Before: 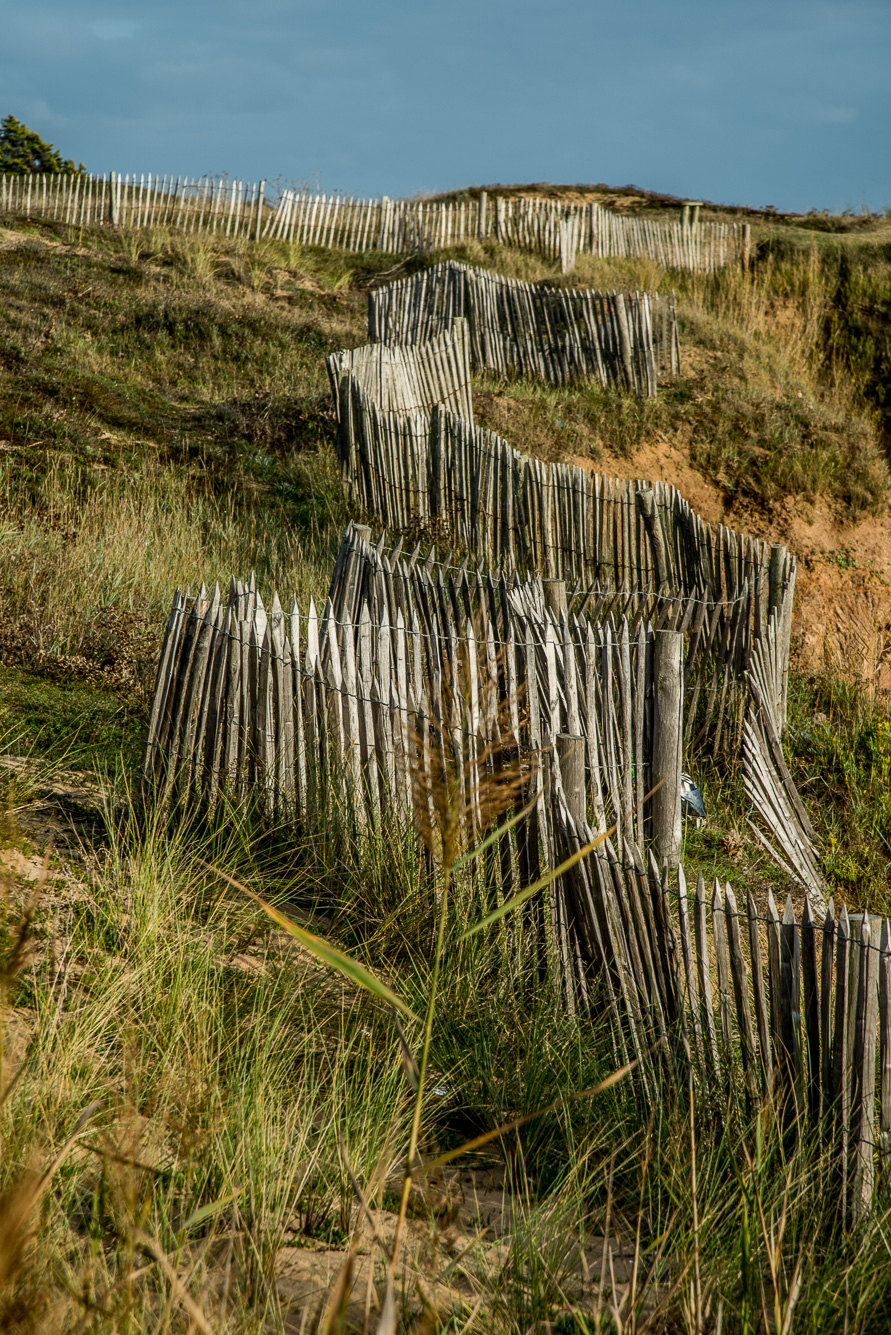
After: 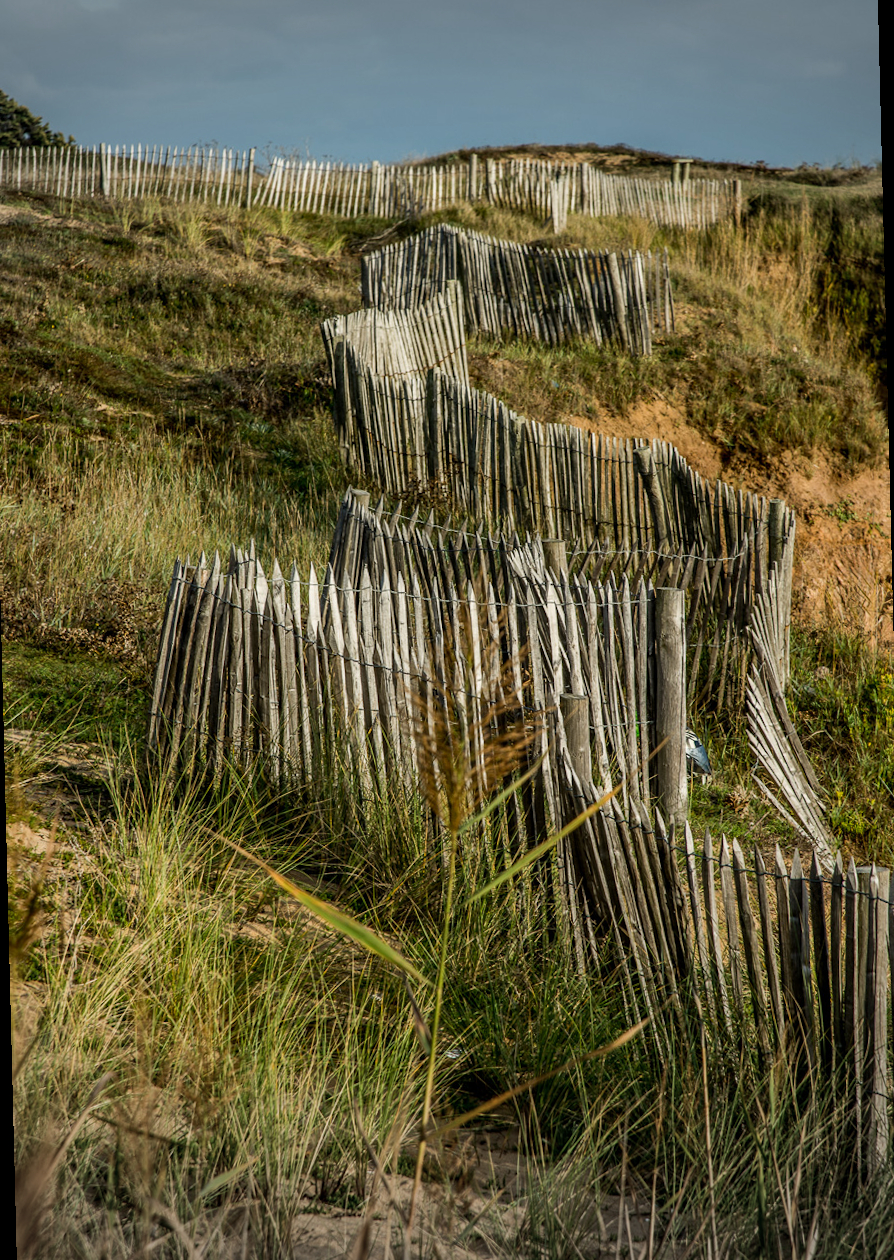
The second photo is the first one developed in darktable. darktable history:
vignetting: fall-off start 100%, brightness -0.282, width/height ratio 1.31
rotate and perspective: rotation -1.42°, crop left 0.016, crop right 0.984, crop top 0.035, crop bottom 0.965
